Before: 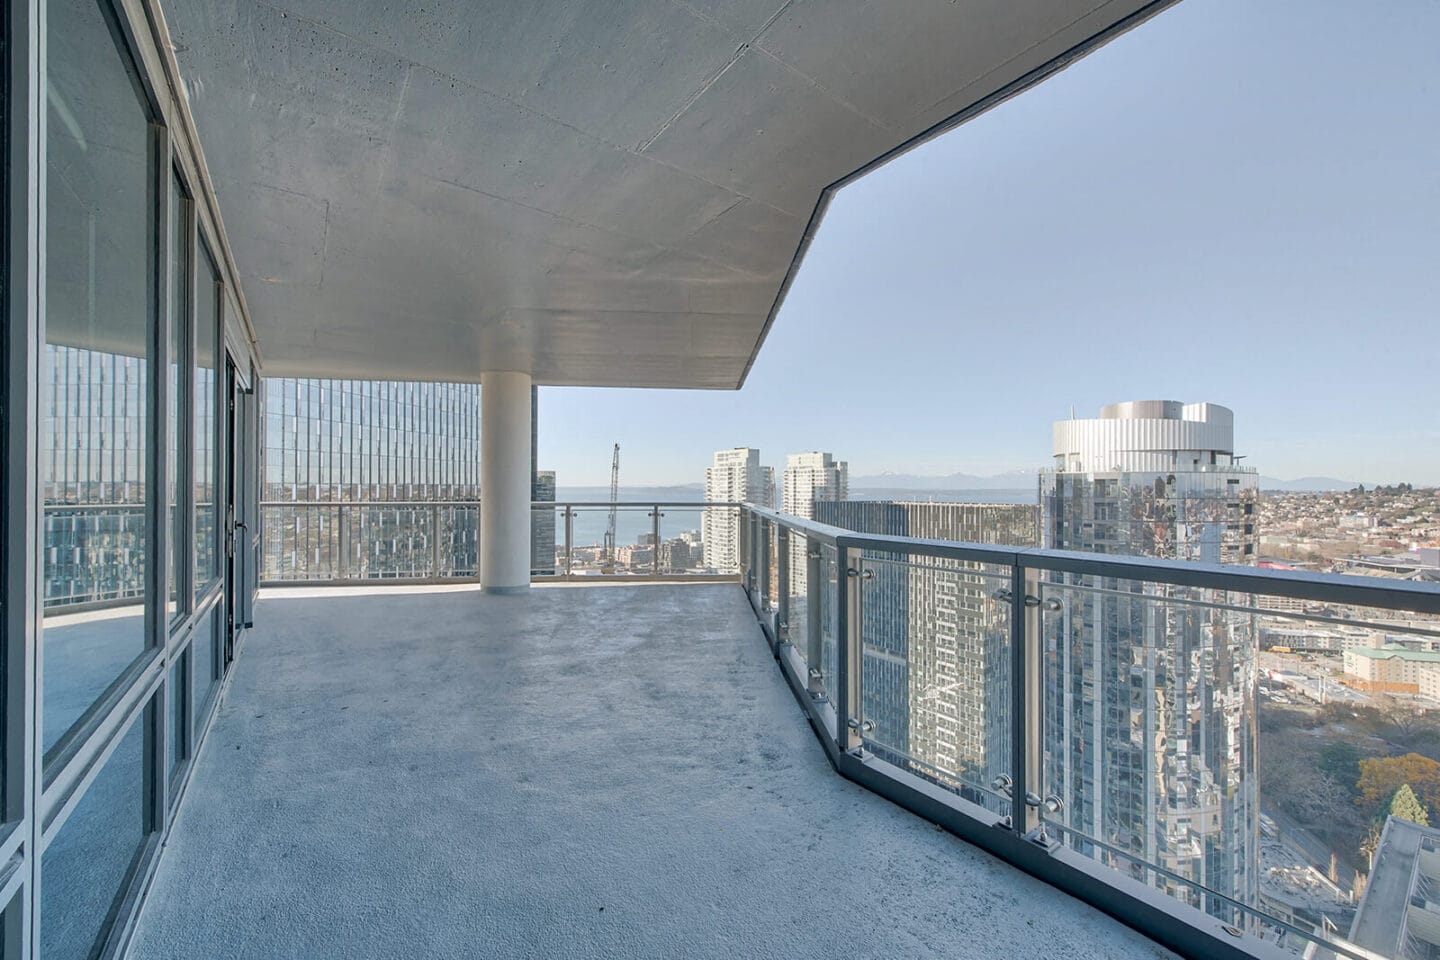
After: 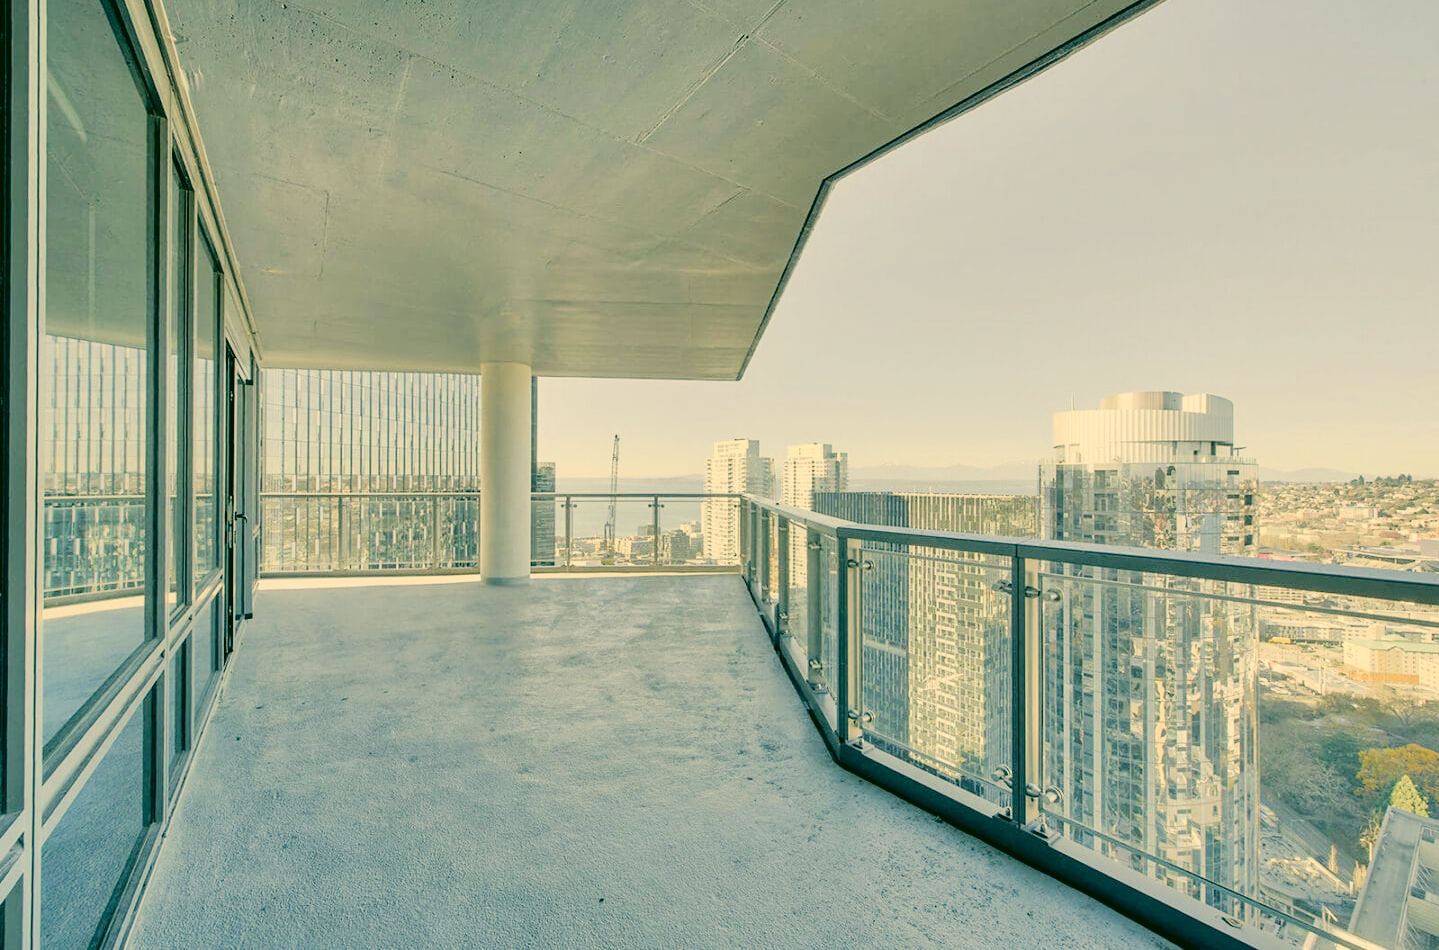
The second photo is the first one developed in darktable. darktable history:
exposure: black level correction 0, exposure 0.7 EV, compensate exposure bias true, compensate highlight preservation false
crop: top 1.035%, right 0.041%
color calibration: illuminant as shot in camera, x 0.358, y 0.373, temperature 4628.91 K
filmic rgb: black relative exposure -5.06 EV, white relative exposure 3.99 EV, hardness 2.88, contrast 1.184, iterations of high-quality reconstruction 0
color correction: highlights a* 5.66, highlights b* 33.05, shadows a* -25.32, shadows b* 3.76
